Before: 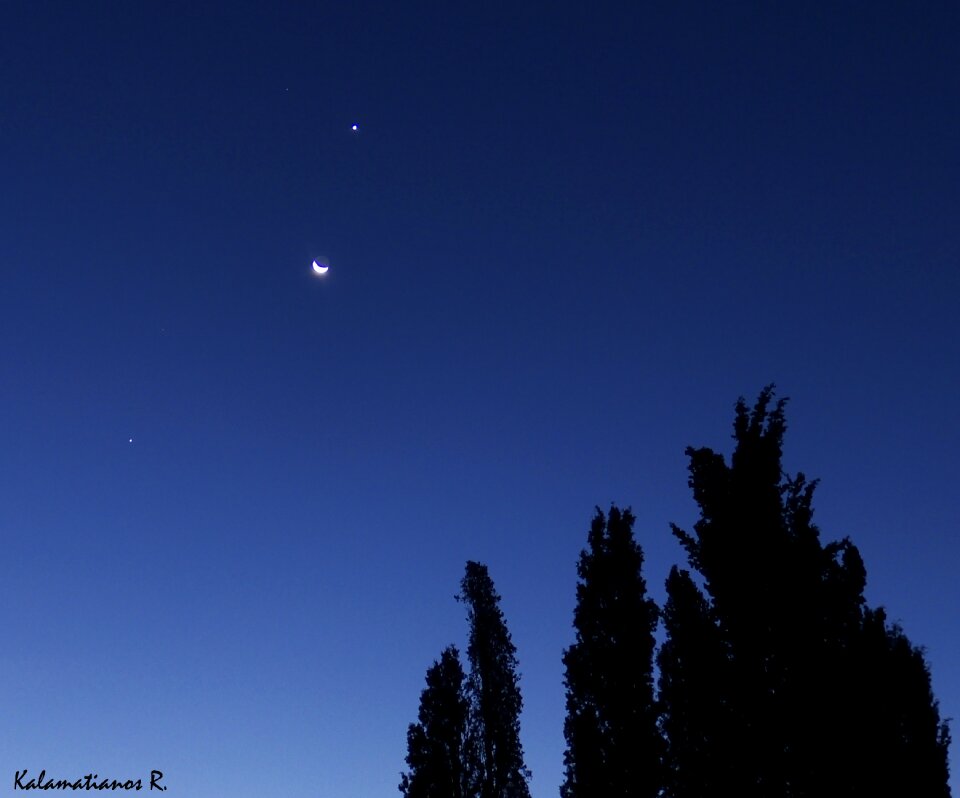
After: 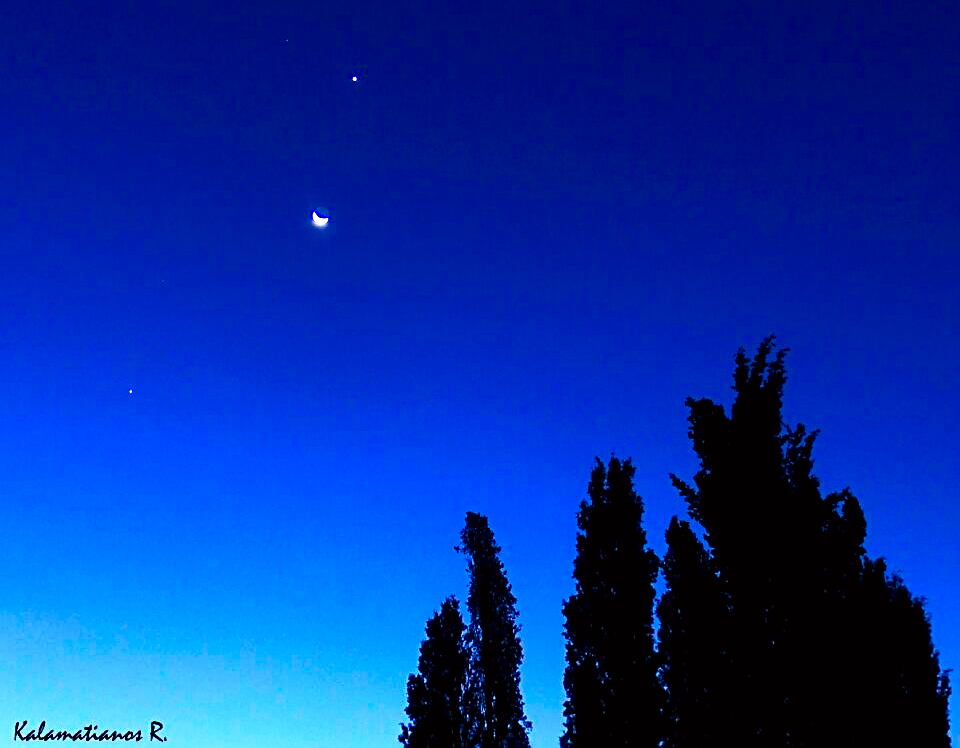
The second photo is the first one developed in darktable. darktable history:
crop and rotate: top 6.25%
contrast brightness saturation: contrast 0.15, brightness -0.01, saturation 0.1
white balance: red 0.925, blue 1.046
rotate and perspective: automatic cropping original format, crop left 0, crop top 0
tone curve: curves: ch1 [(0, 0) (0.214, 0.291) (0.372, 0.44) (0.463, 0.476) (0.498, 0.502) (0.521, 0.531) (1, 1)]; ch2 [(0, 0) (0.456, 0.447) (0.5, 0.5) (0.547, 0.557) (0.592, 0.57) (0.631, 0.602) (1, 1)], color space Lab, independent channels, preserve colors none
exposure: exposure 0.943 EV, compensate highlight preservation false
color balance rgb: linear chroma grading › global chroma 16.62%, perceptual saturation grading › highlights -8.63%, perceptual saturation grading › mid-tones 18.66%, perceptual saturation grading › shadows 28.49%, perceptual brilliance grading › highlights 14.22%, perceptual brilliance grading › shadows -18.96%, global vibrance 27.71%
sharpen: radius 2.529, amount 0.323
